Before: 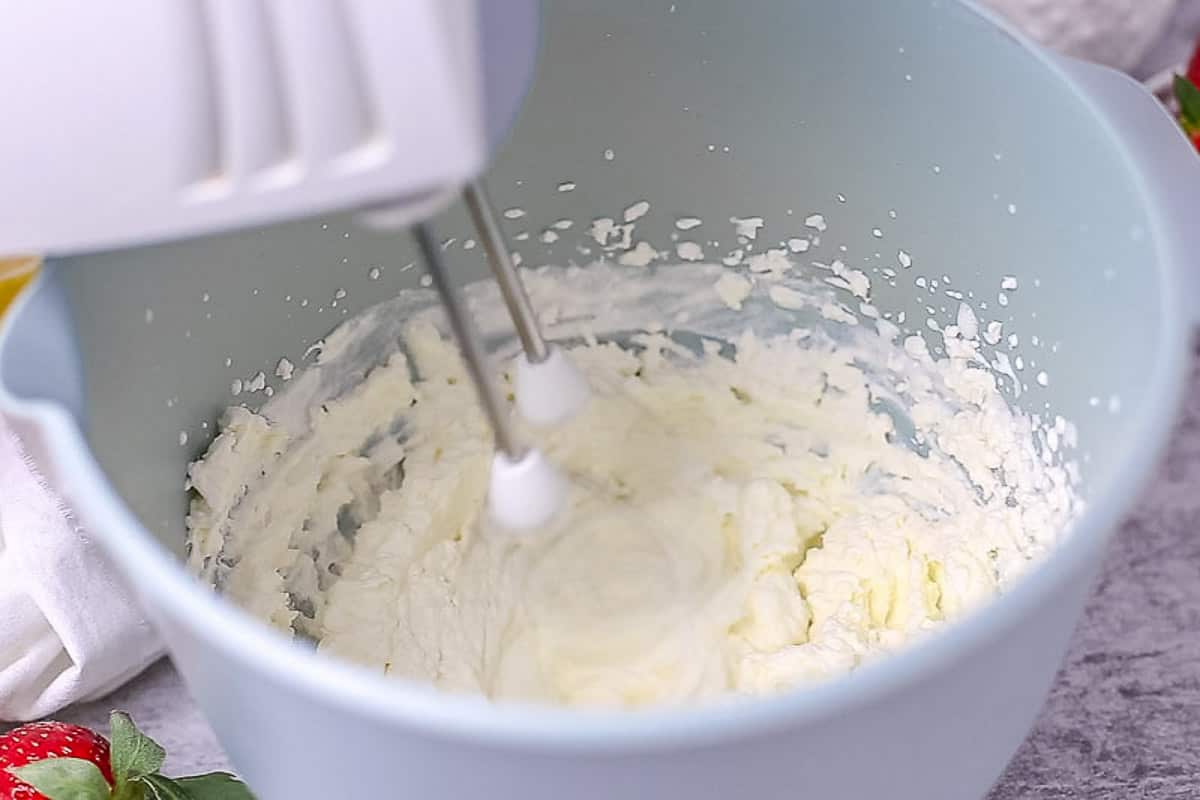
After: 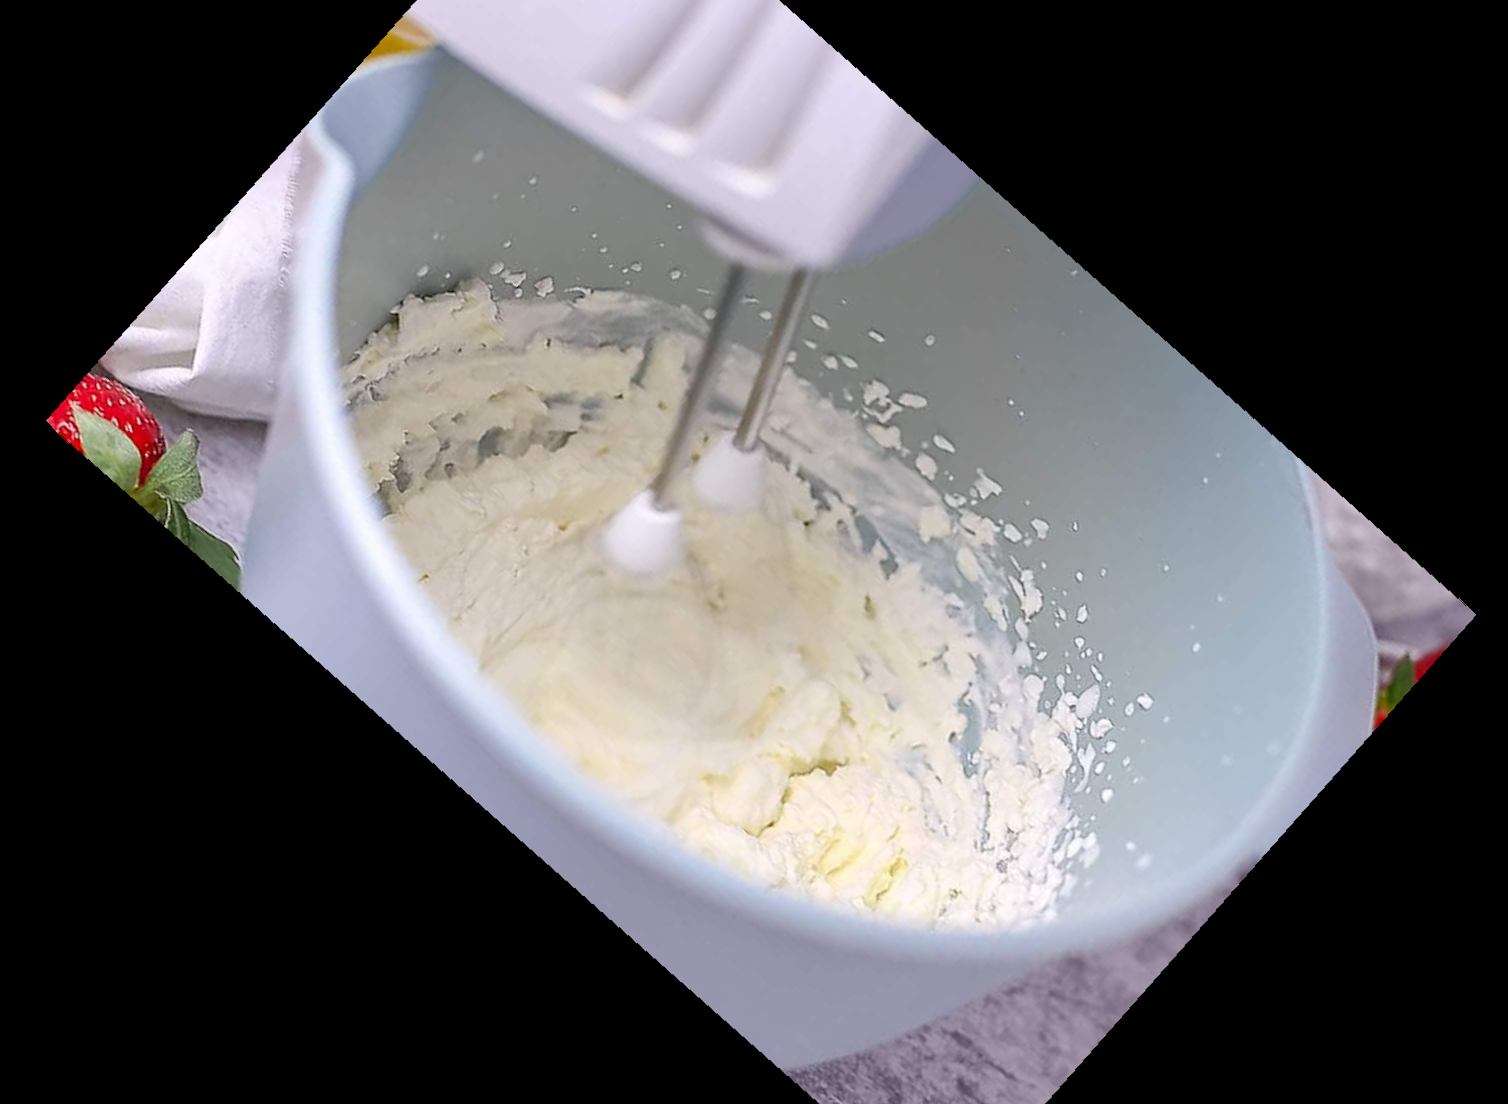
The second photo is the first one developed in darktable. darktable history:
rotate and perspective: rotation -4.86°, automatic cropping off
crop and rotate: angle -46.26°, top 16.234%, right 0.912%, bottom 11.704%
rgb curve: curves: ch0 [(0, 0) (0.053, 0.068) (0.122, 0.128) (1, 1)]
